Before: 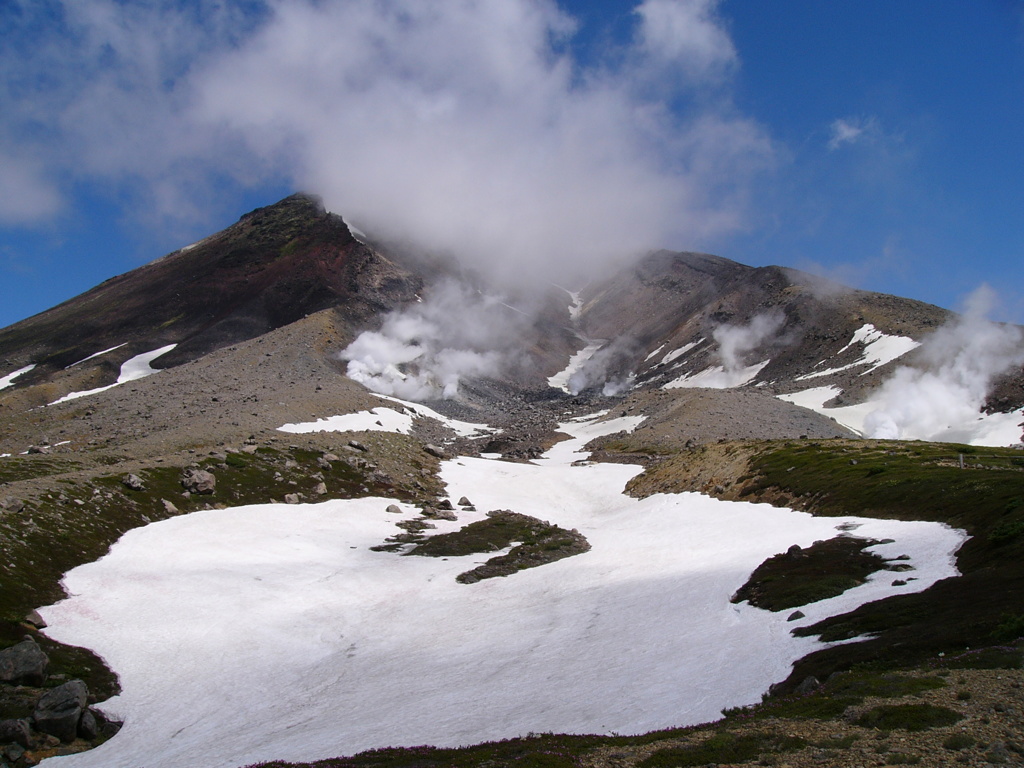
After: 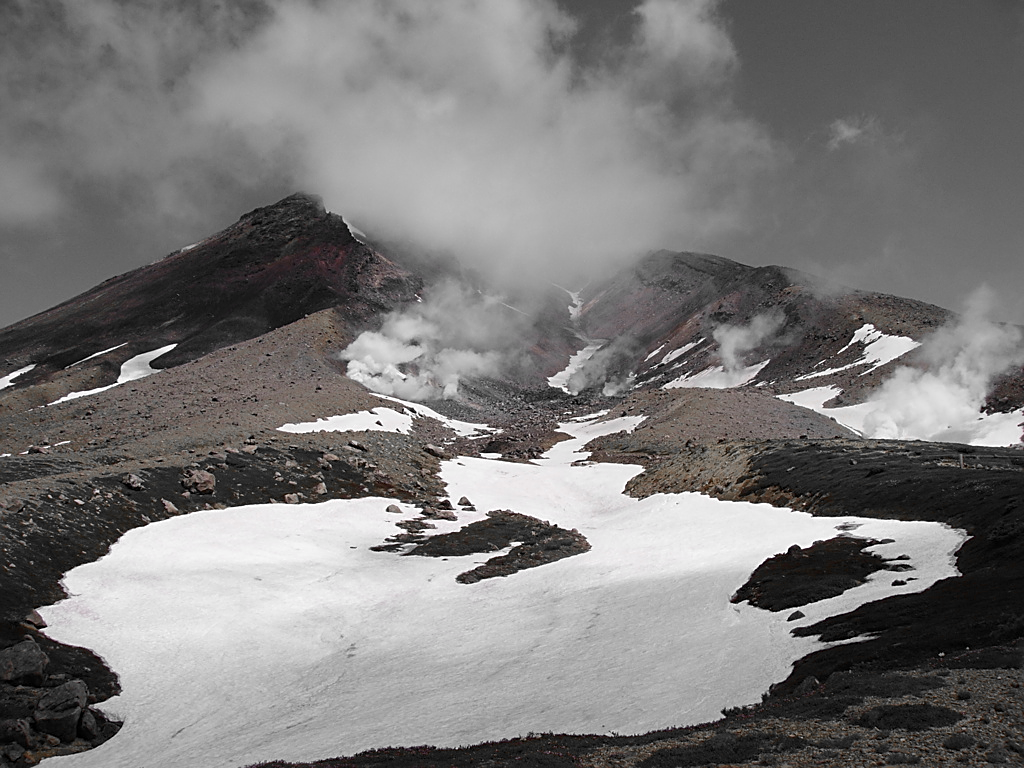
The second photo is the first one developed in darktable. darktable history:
color zones: curves: ch0 [(0, 0.497) (0.096, 0.361) (0.221, 0.538) (0.429, 0.5) (0.571, 0.5) (0.714, 0.5) (0.857, 0.5) (1, 0.497)]; ch1 [(0, 0.5) (0.143, 0.5) (0.257, -0.002) (0.429, 0.04) (0.571, -0.001) (0.714, -0.015) (0.857, 0.024) (1, 0.5)]
sharpen: on, module defaults
